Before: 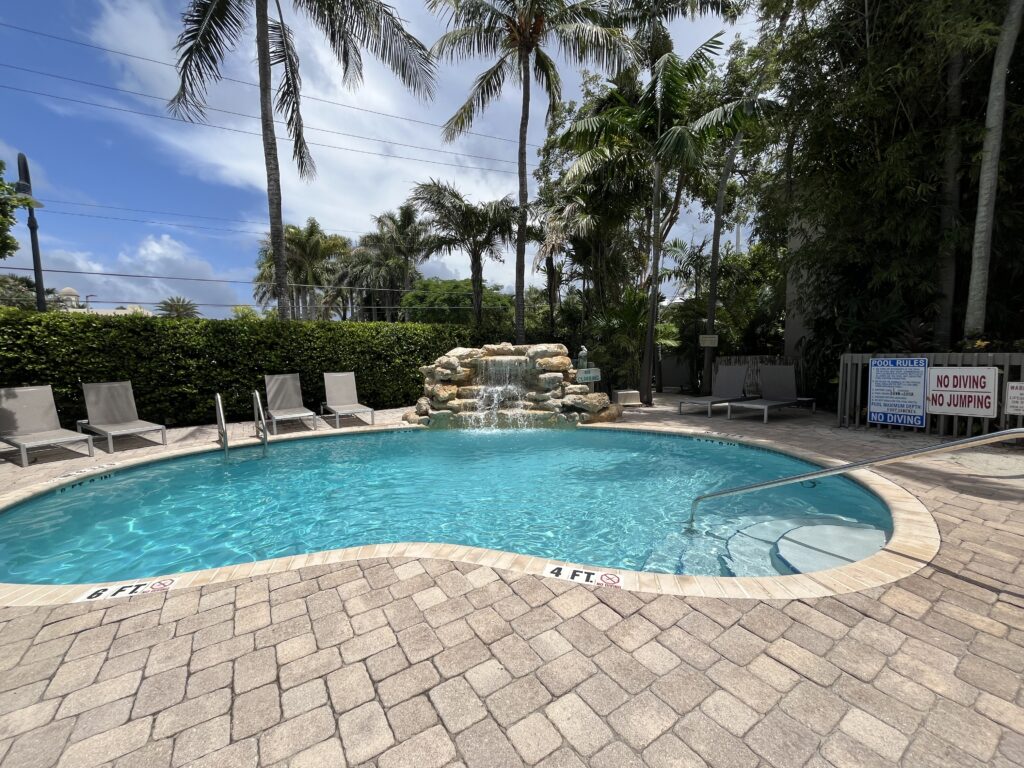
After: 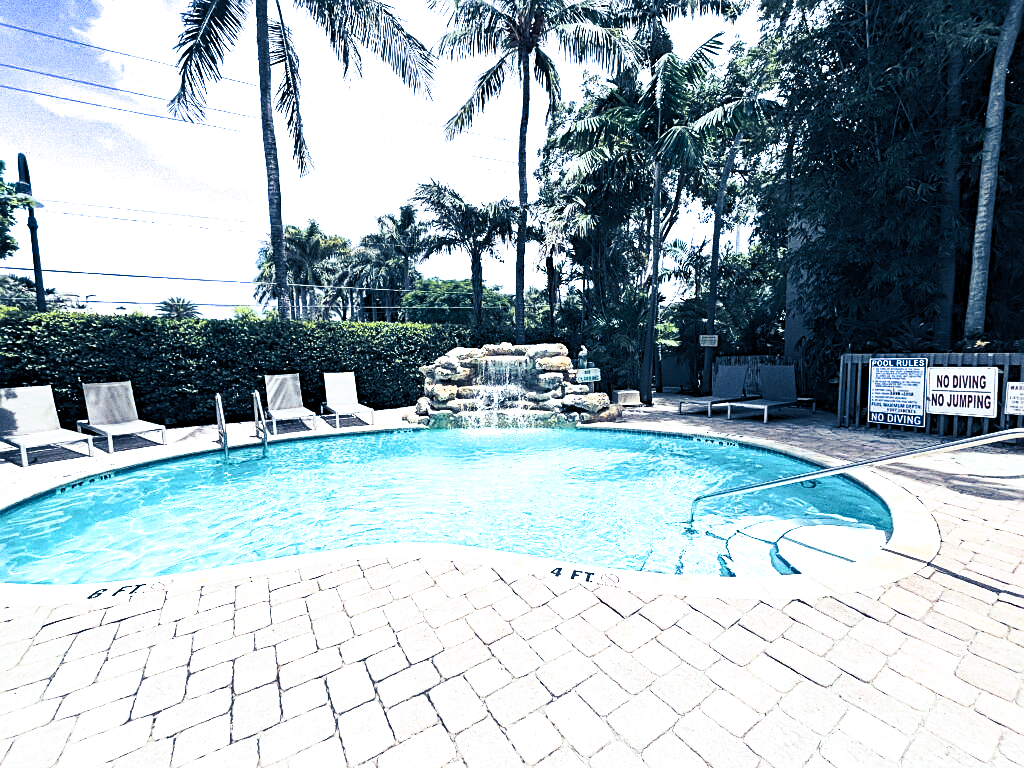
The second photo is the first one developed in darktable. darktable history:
color balance rgb: linear chroma grading › global chroma 20%, perceptual saturation grading › global saturation 25%, perceptual brilliance grading › global brilliance 20%, global vibrance 20%
grain: coarseness 0.09 ISO
color calibration: x 0.396, y 0.386, temperature 3669 K
split-toning: shadows › hue 226.8°, shadows › saturation 0.84
sharpen: on, module defaults
color correction: highlights a* 3.84, highlights b* 5.07
haze removal: compatibility mode true, adaptive false
contrast brightness saturation: contrast 0.57, brightness 0.57, saturation -0.34
